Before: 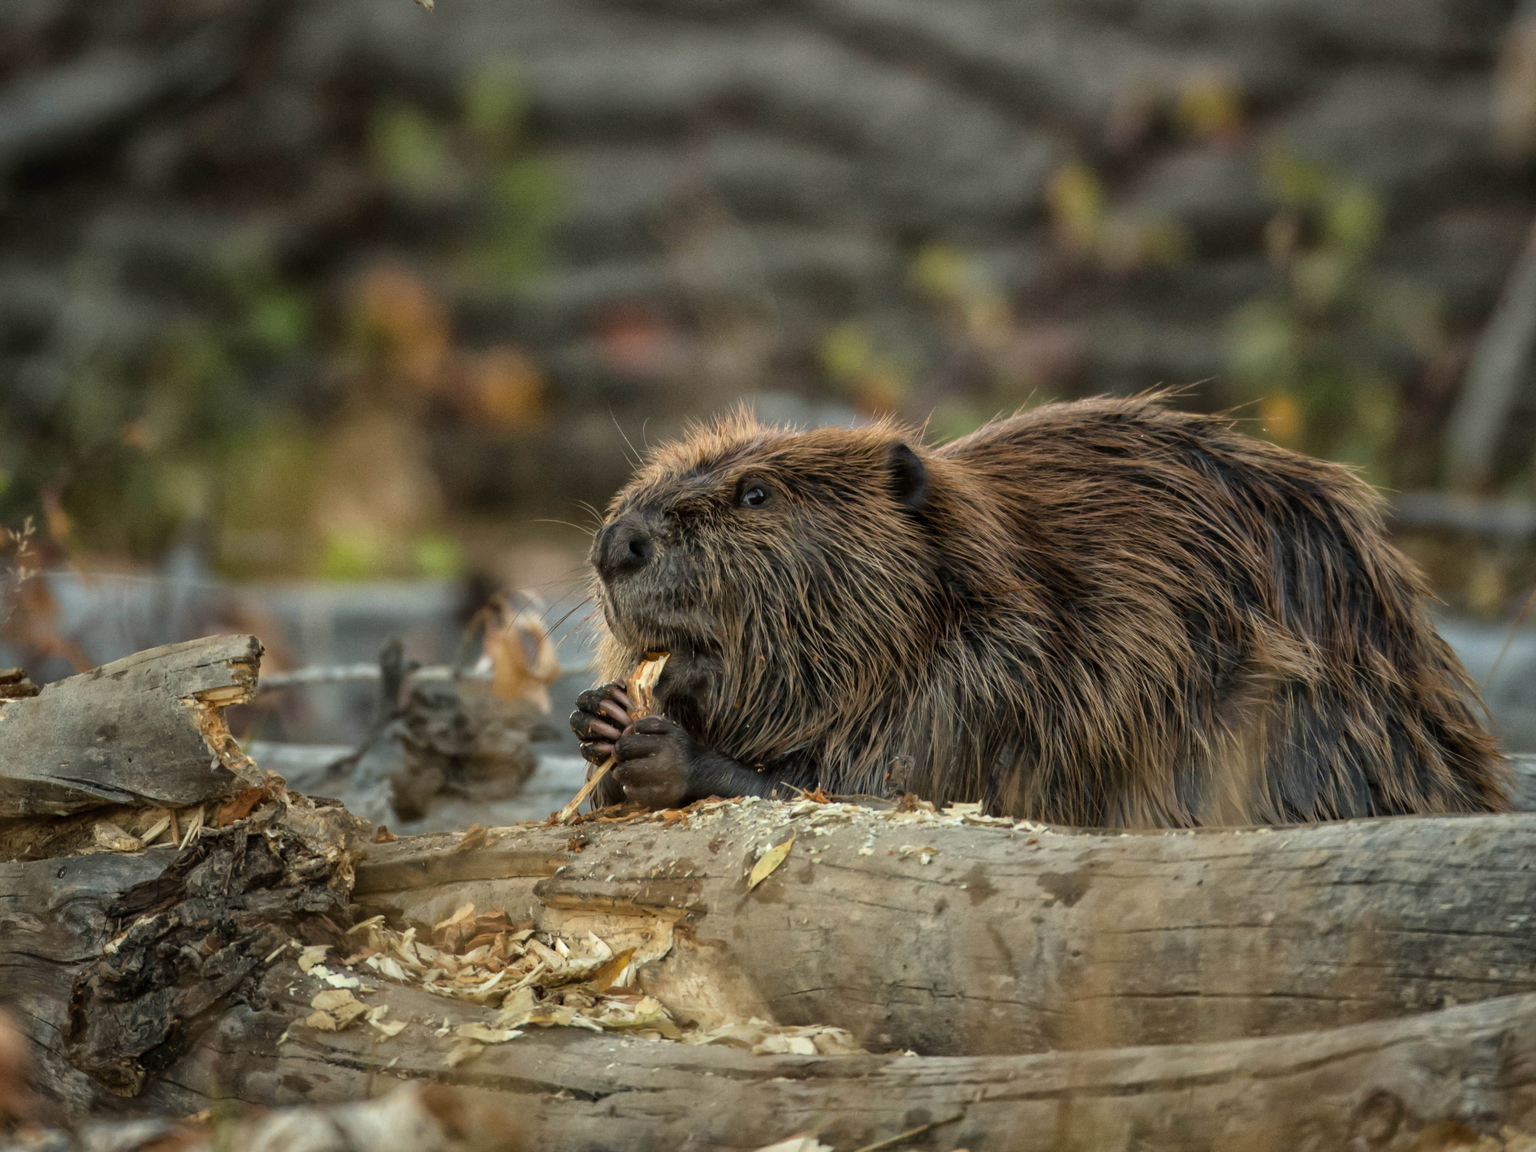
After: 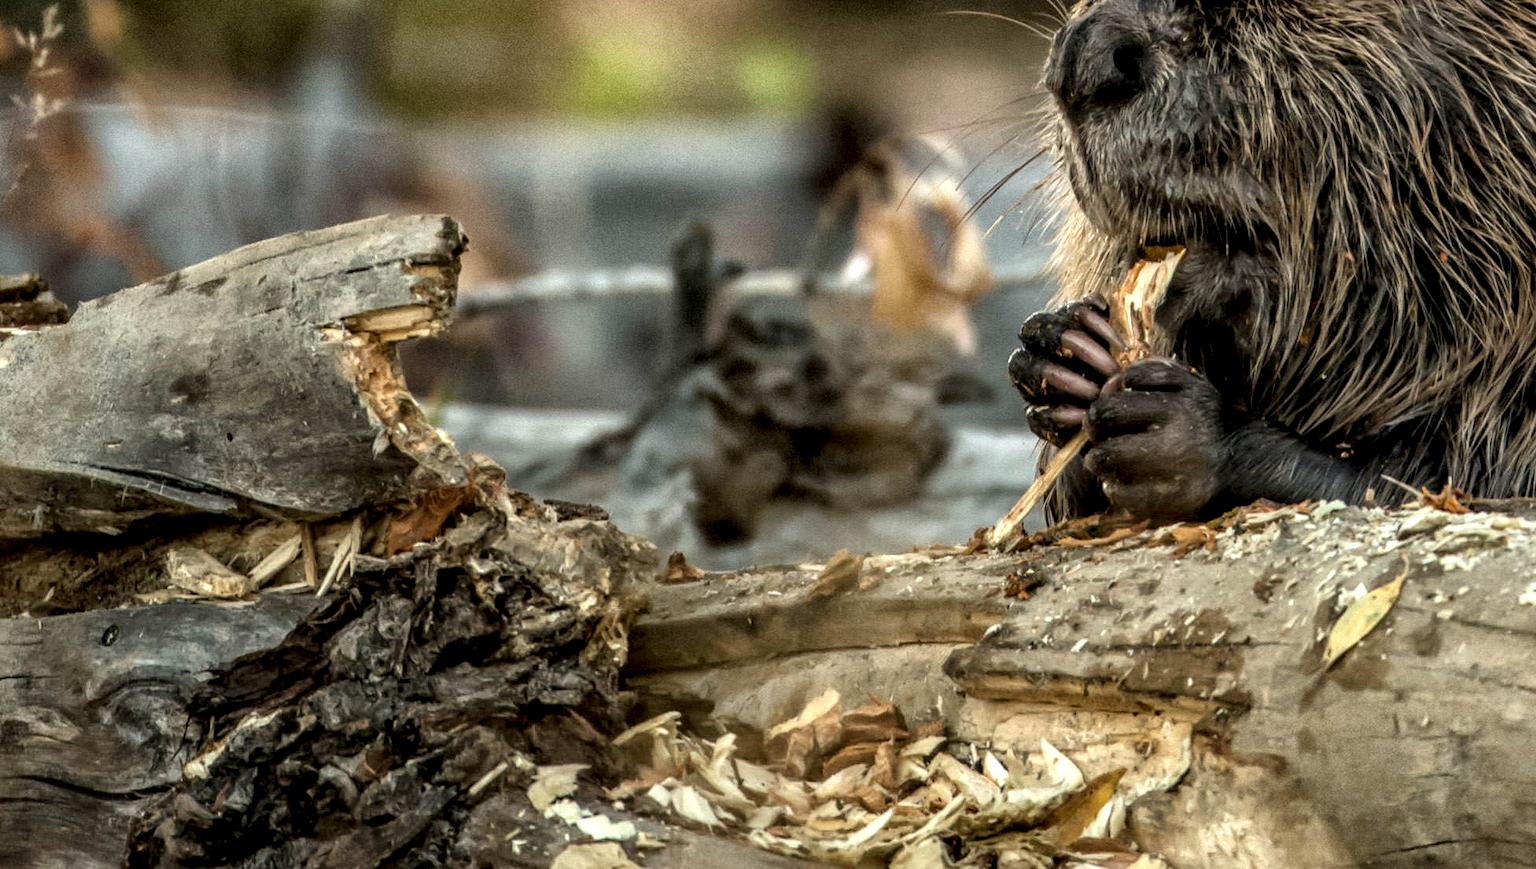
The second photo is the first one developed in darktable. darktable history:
local contrast: highlights 2%, shadows 3%, detail 182%
crop: top 44.562%, right 43.475%, bottom 12.753%
